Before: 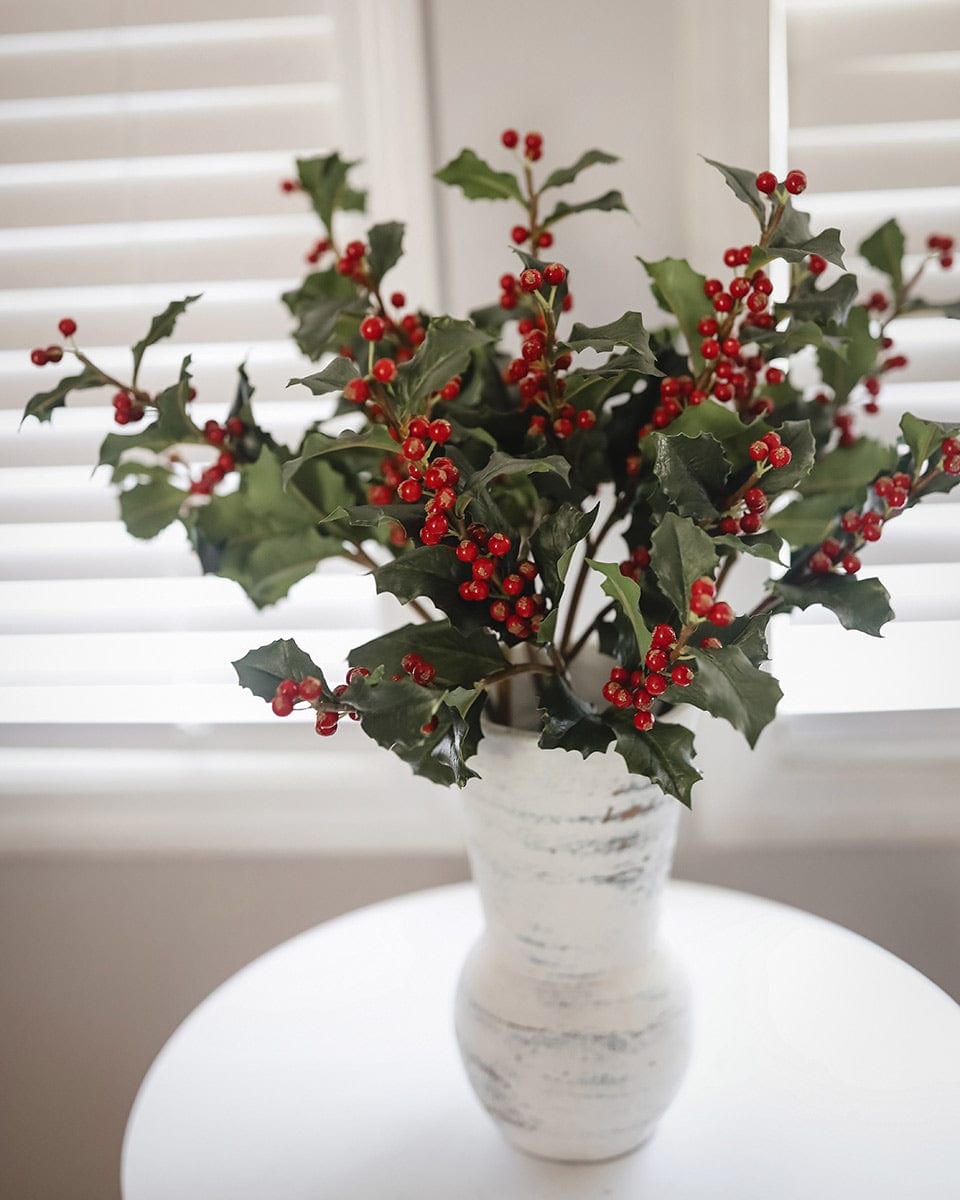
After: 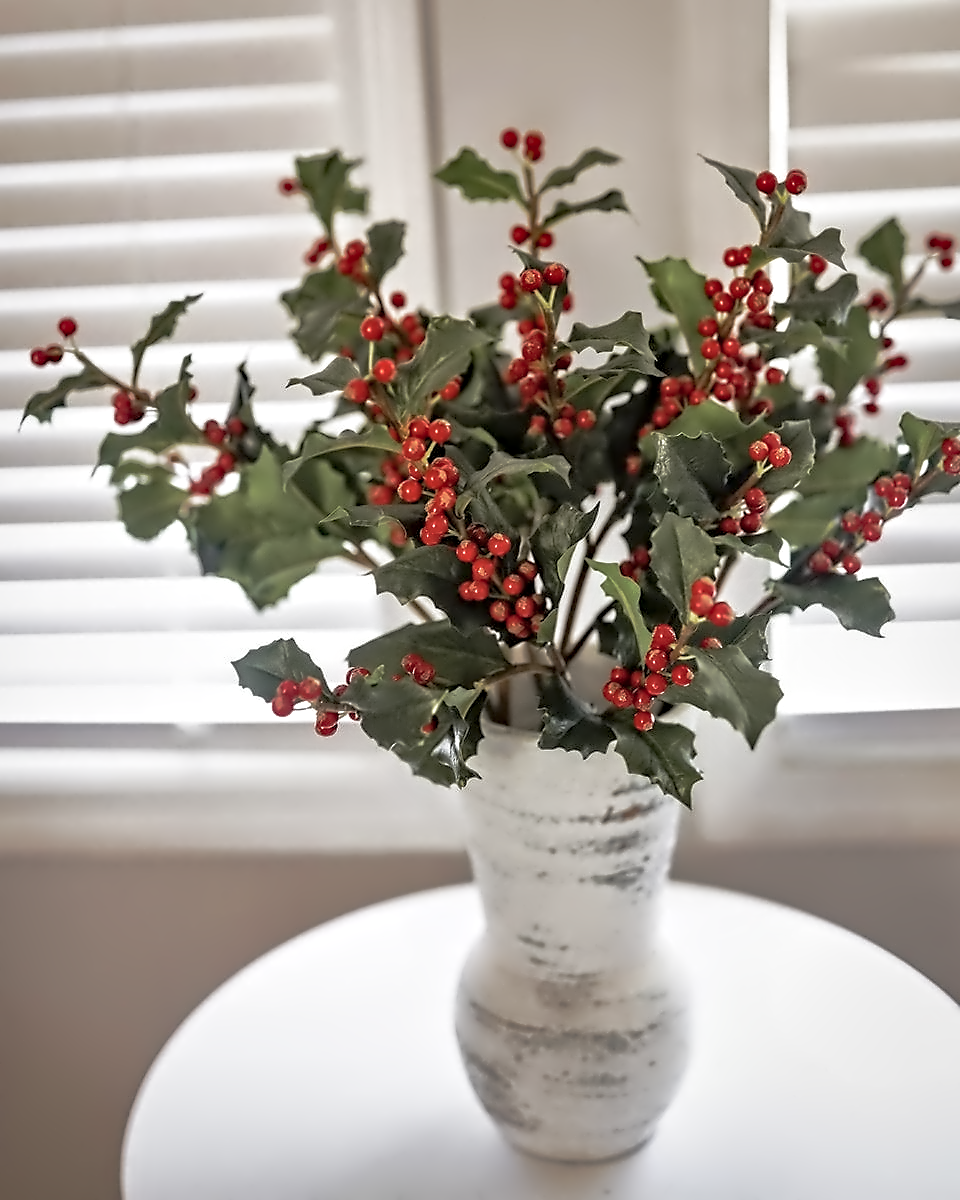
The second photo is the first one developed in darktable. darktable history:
exposure: compensate exposure bias true, compensate highlight preservation false
contrast equalizer: octaves 7, y [[0.5, 0.542, 0.583, 0.625, 0.667, 0.708], [0.5 ×6], [0.5 ×6], [0, 0.033, 0.067, 0.1, 0.133, 0.167], [0, 0.05, 0.1, 0.15, 0.2, 0.25]]
shadows and highlights: shadows 59.37, highlights -60.08
base curve: curves: ch0 [(0, 0) (0.257, 0.25) (0.482, 0.586) (0.757, 0.871) (1, 1)], preserve colors none
